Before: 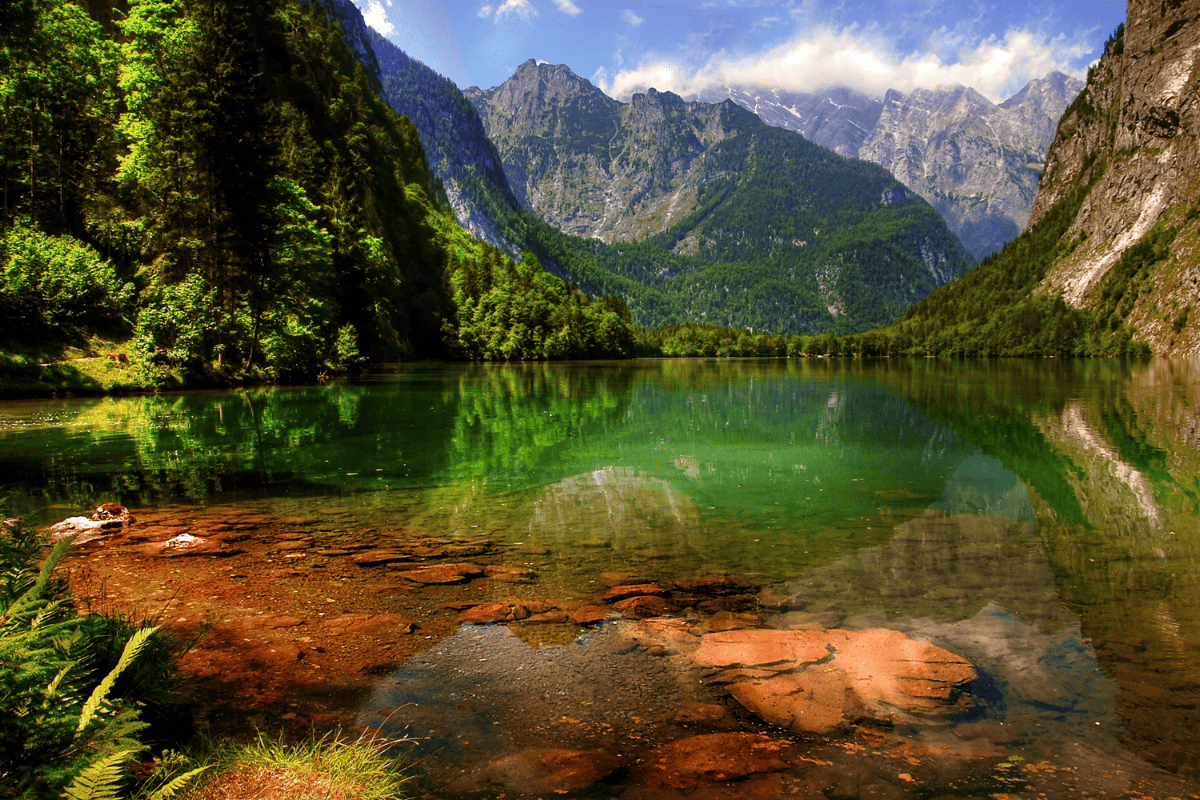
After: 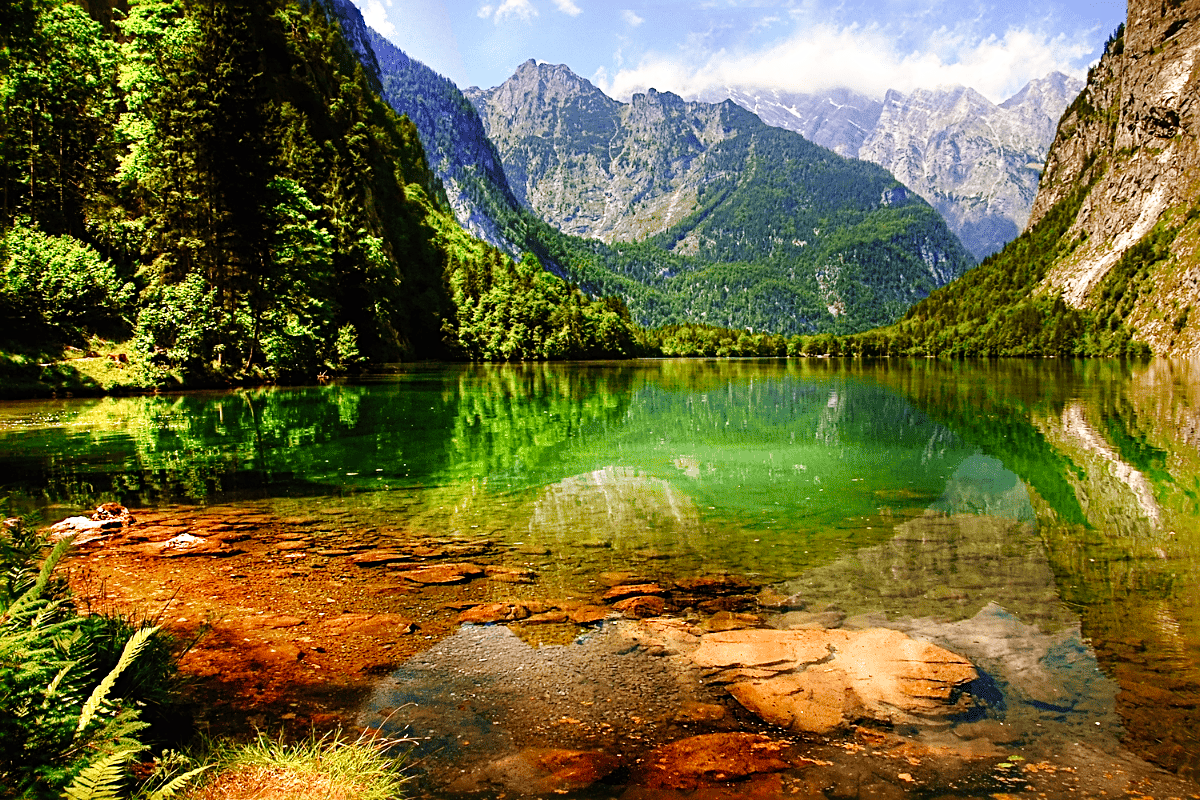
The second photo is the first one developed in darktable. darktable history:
sharpen: radius 3.119
contrast equalizer: octaves 7, y [[0.6 ×6], [0.55 ×6], [0 ×6], [0 ×6], [0 ×6]], mix -0.1
base curve: curves: ch0 [(0, 0) (0.008, 0.007) (0.022, 0.029) (0.048, 0.089) (0.092, 0.197) (0.191, 0.399) (0.275, 0.534) (0.357, 0.65) (0.477, 0.78) (0.542, 0.833) (0.799, 0.973) (1, 1)], preserve colors none
